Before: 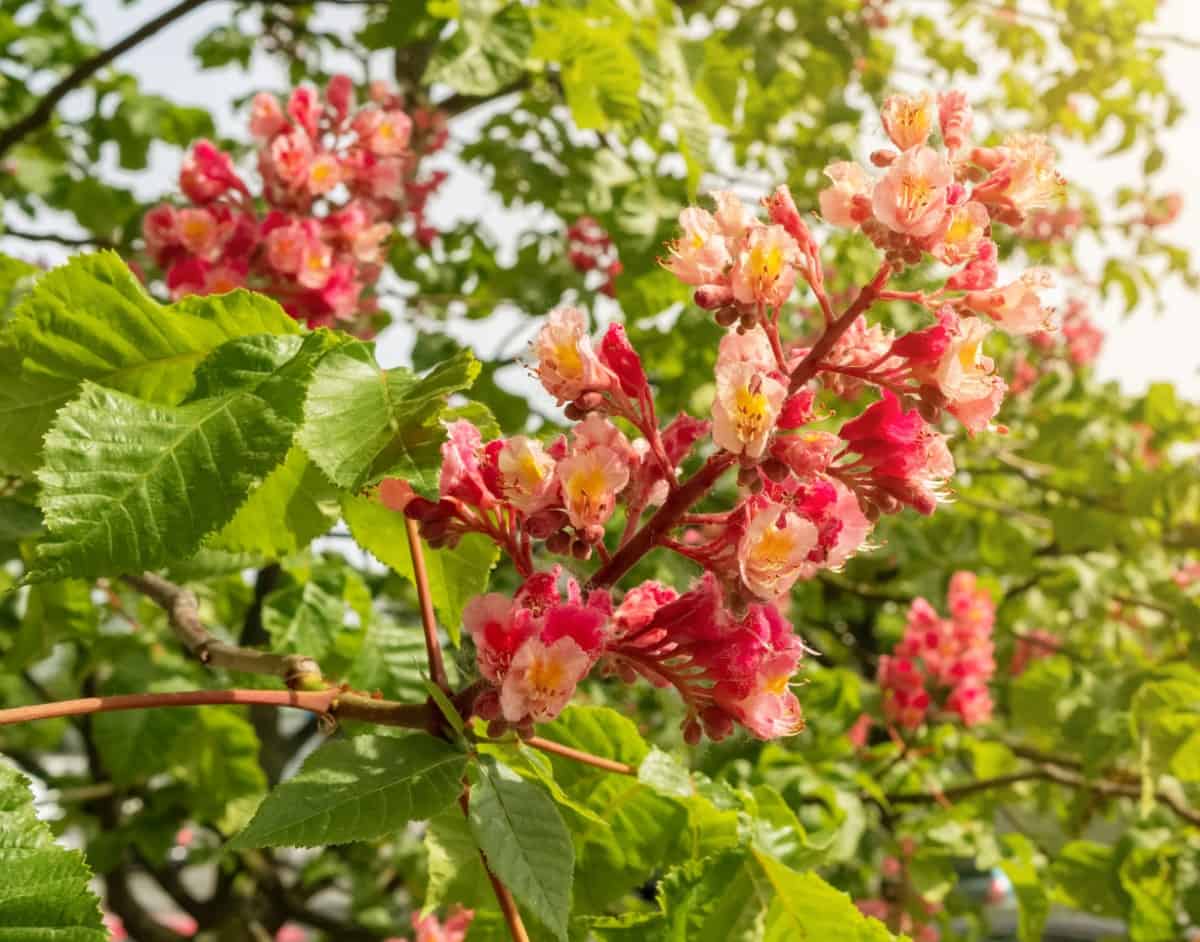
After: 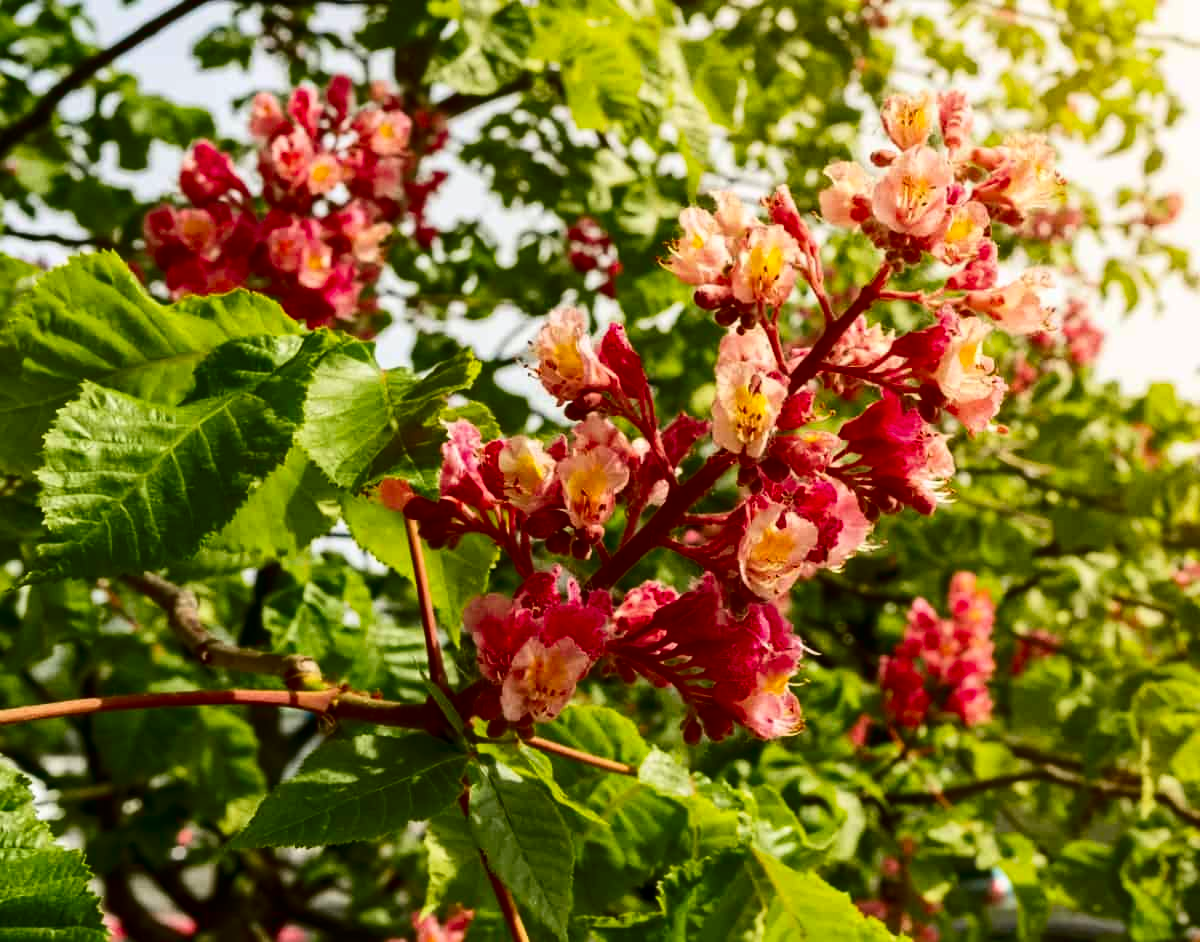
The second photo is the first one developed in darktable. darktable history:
haze removal: compatibility mode true, adaptive false
contrast brightness saturation: contrast 0.24, brightness -0.24, saturation 0.14
